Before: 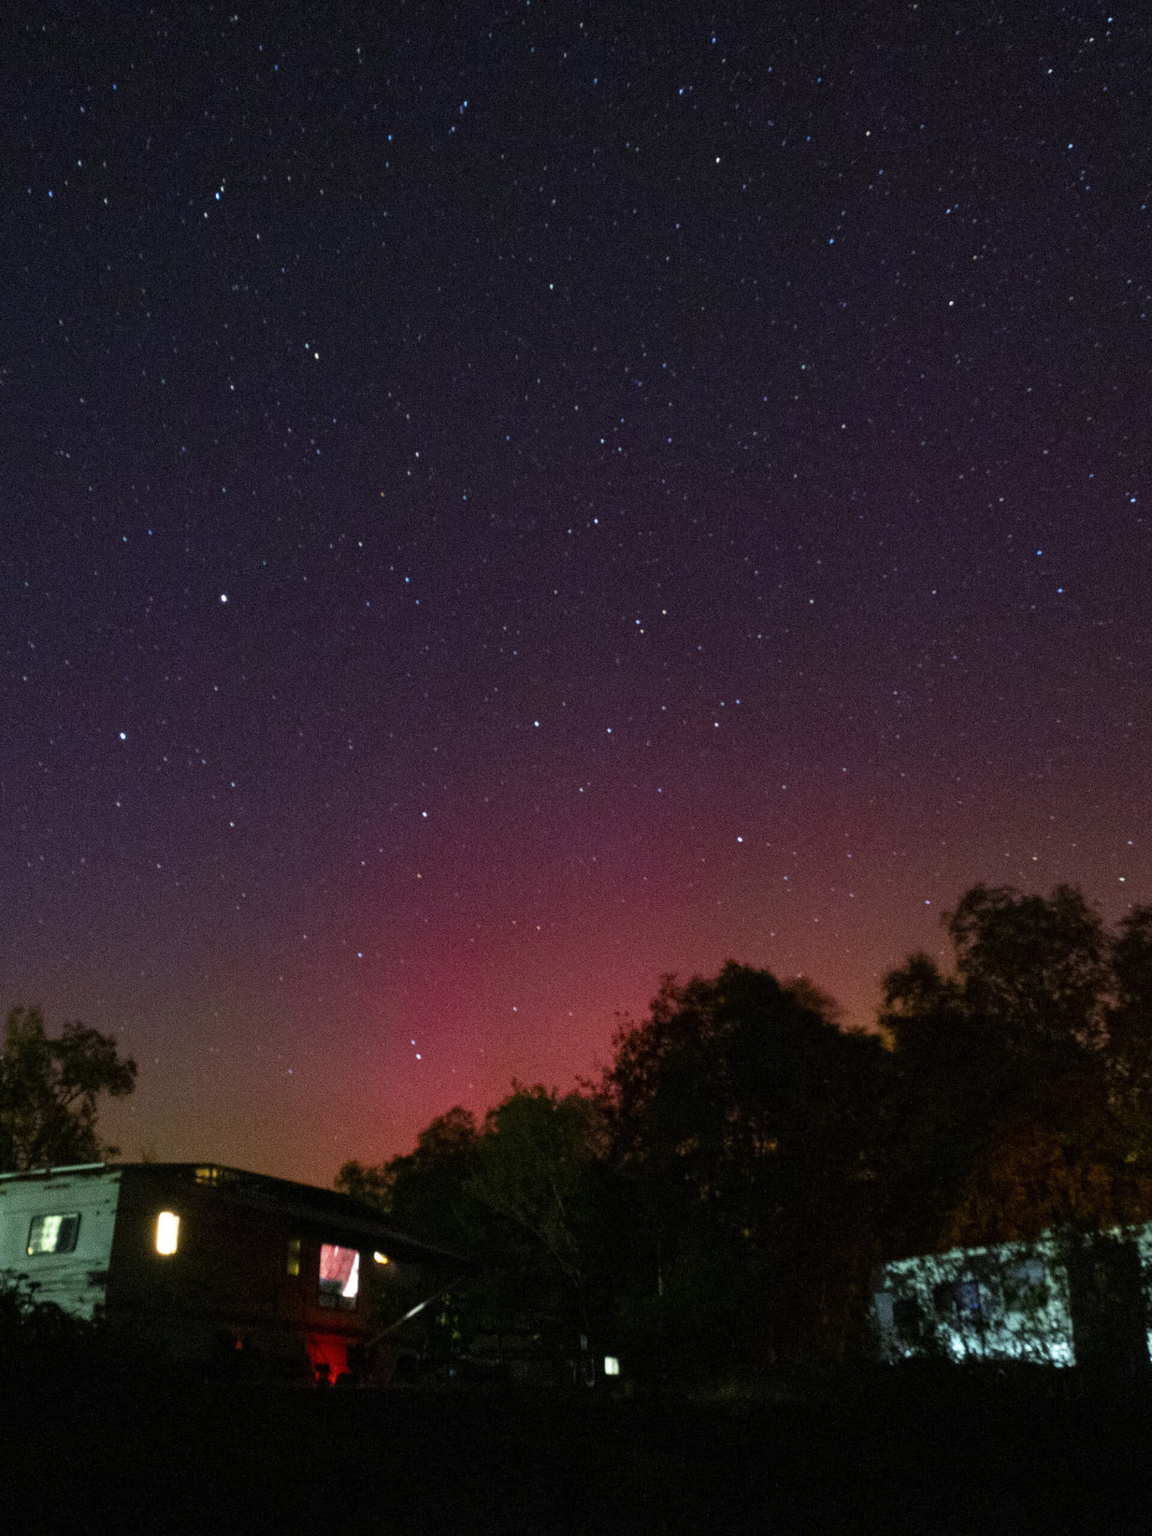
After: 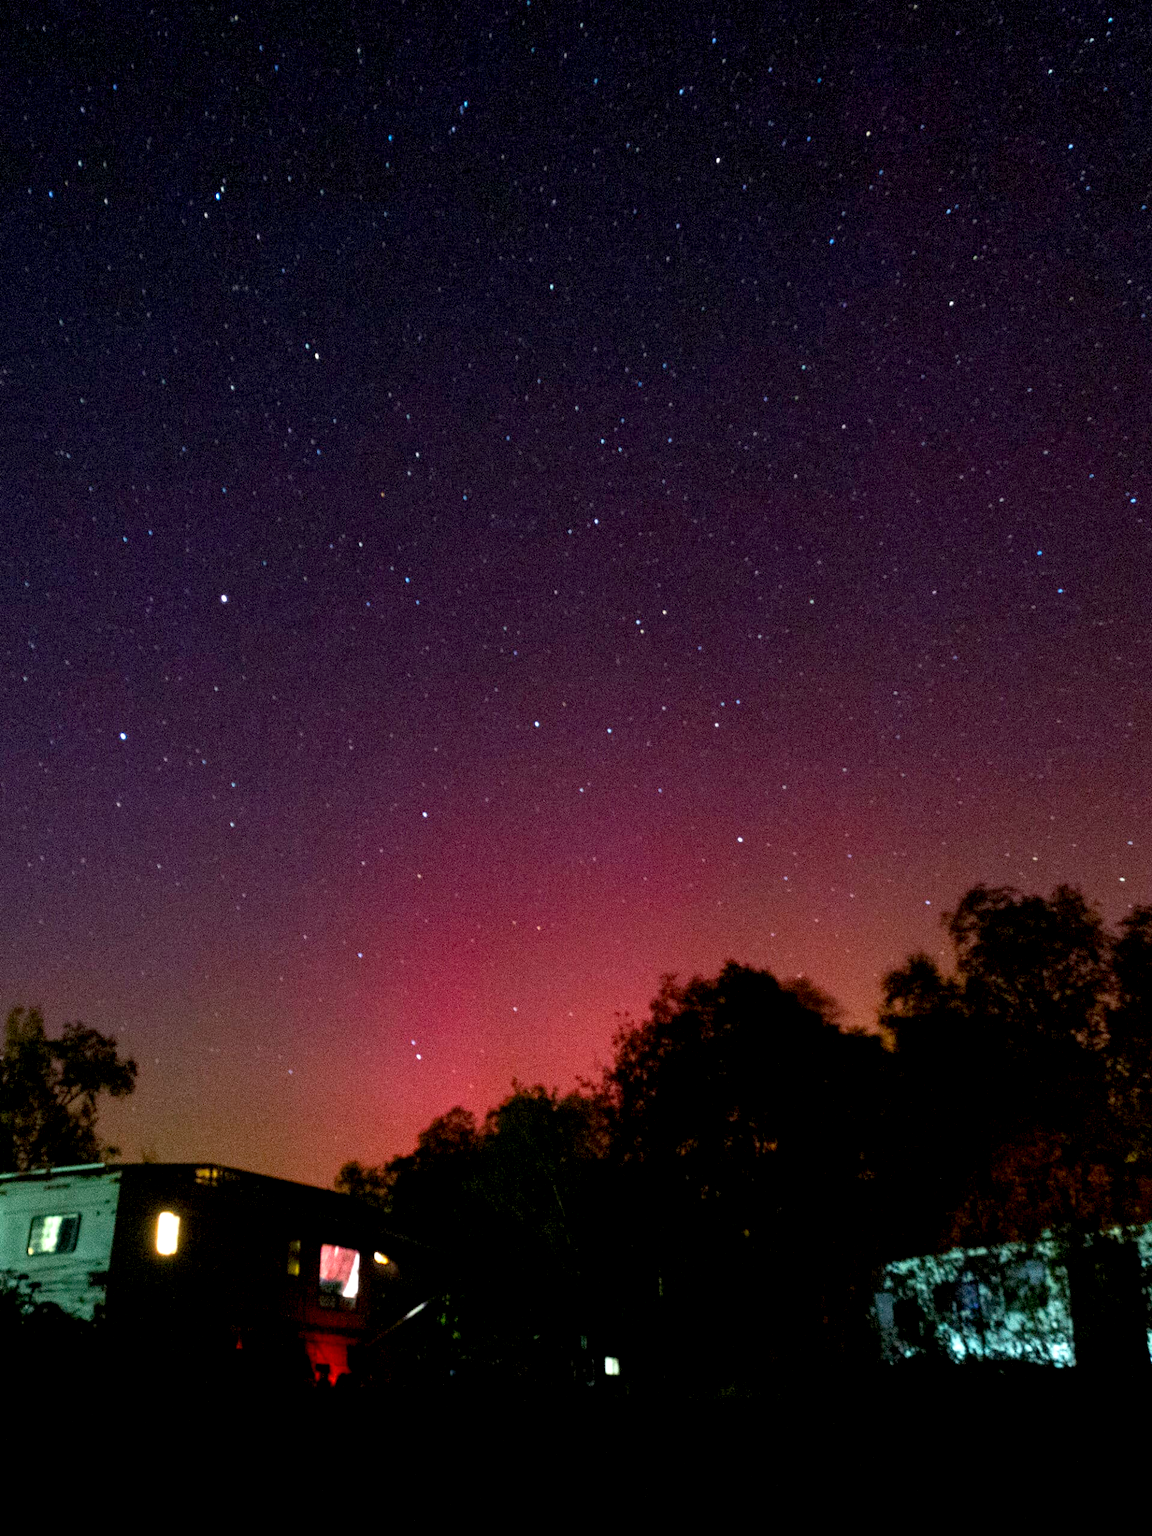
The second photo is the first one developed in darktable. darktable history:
exposure: black level correction 0.005, exposure 0.415 EV, compensate highlight preservation false
